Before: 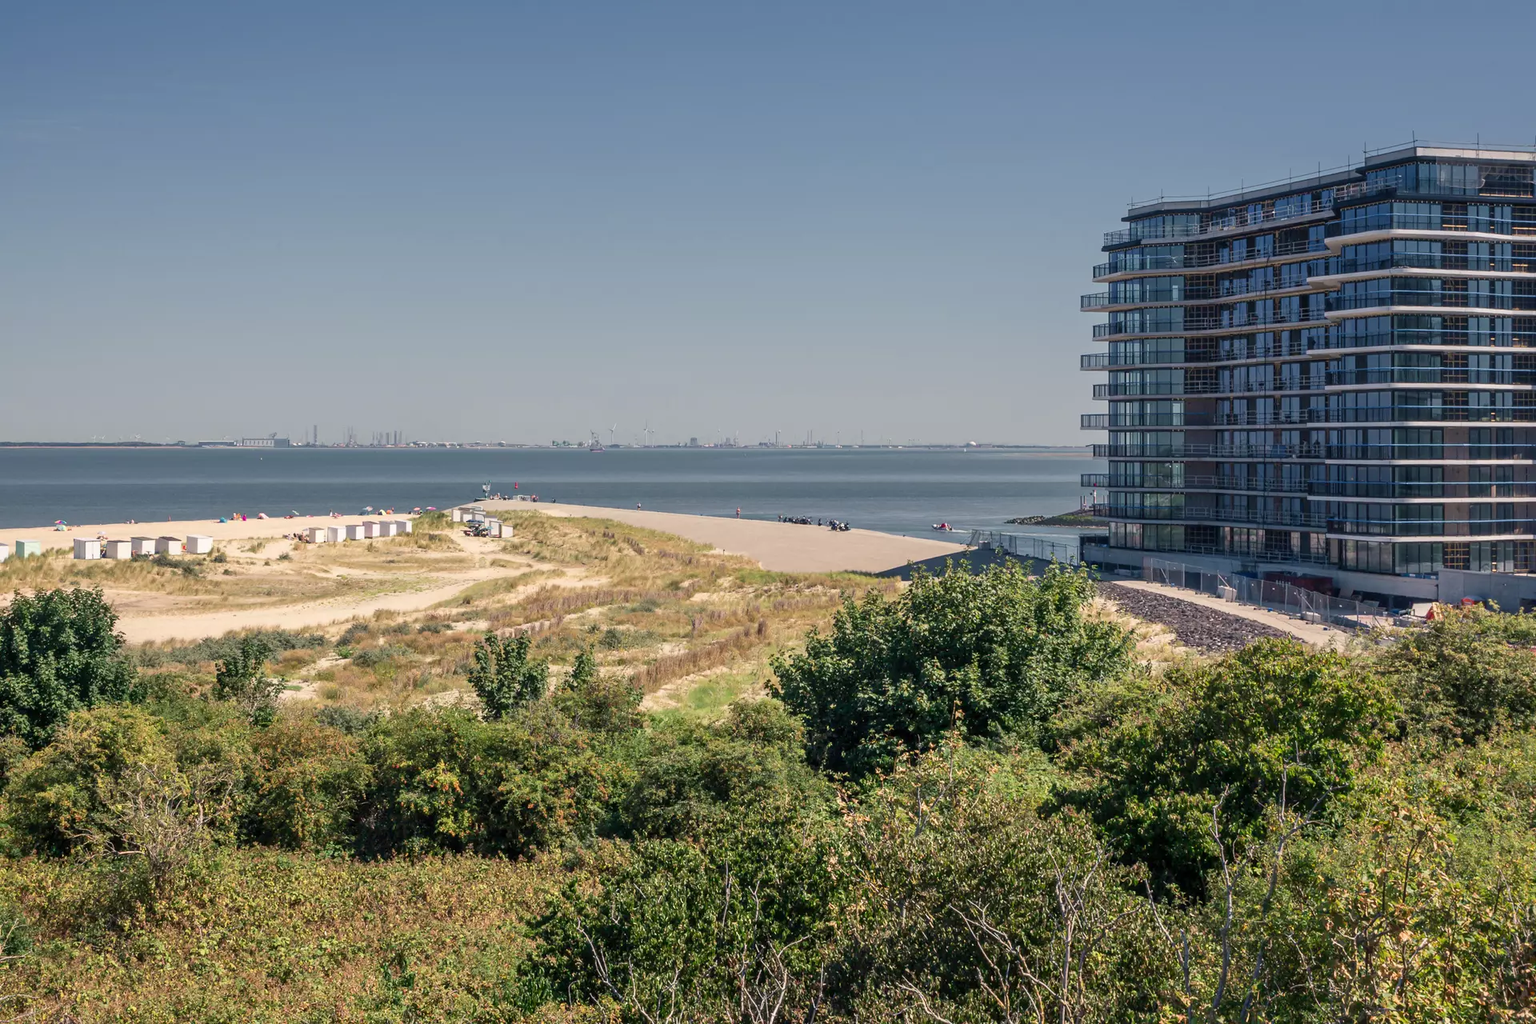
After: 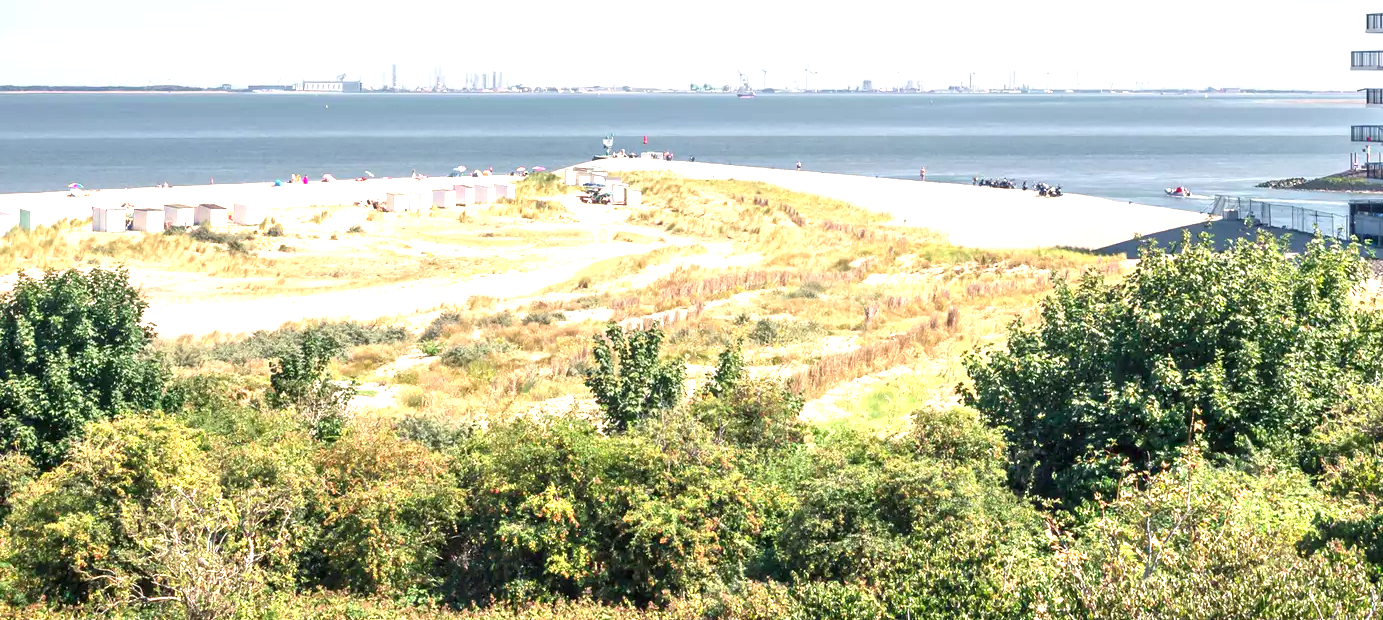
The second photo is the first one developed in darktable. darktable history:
exposure: black level correction 0, exposure 1.45 EV, compensate exposure bias true, compensate highlight preservation false
crop: top 36.498%, right 27.964%, bottom 14.995%
